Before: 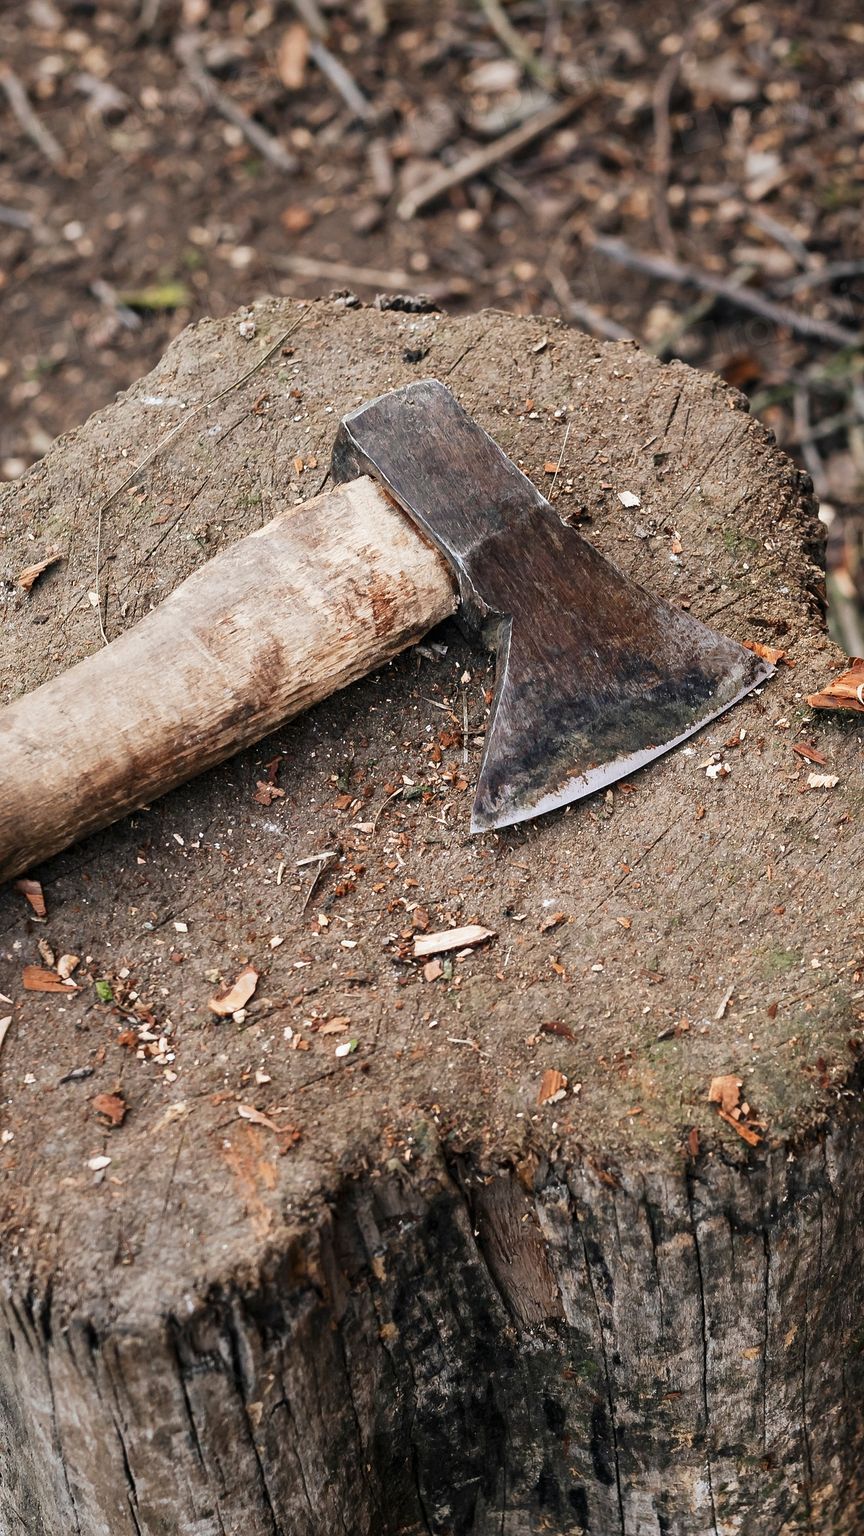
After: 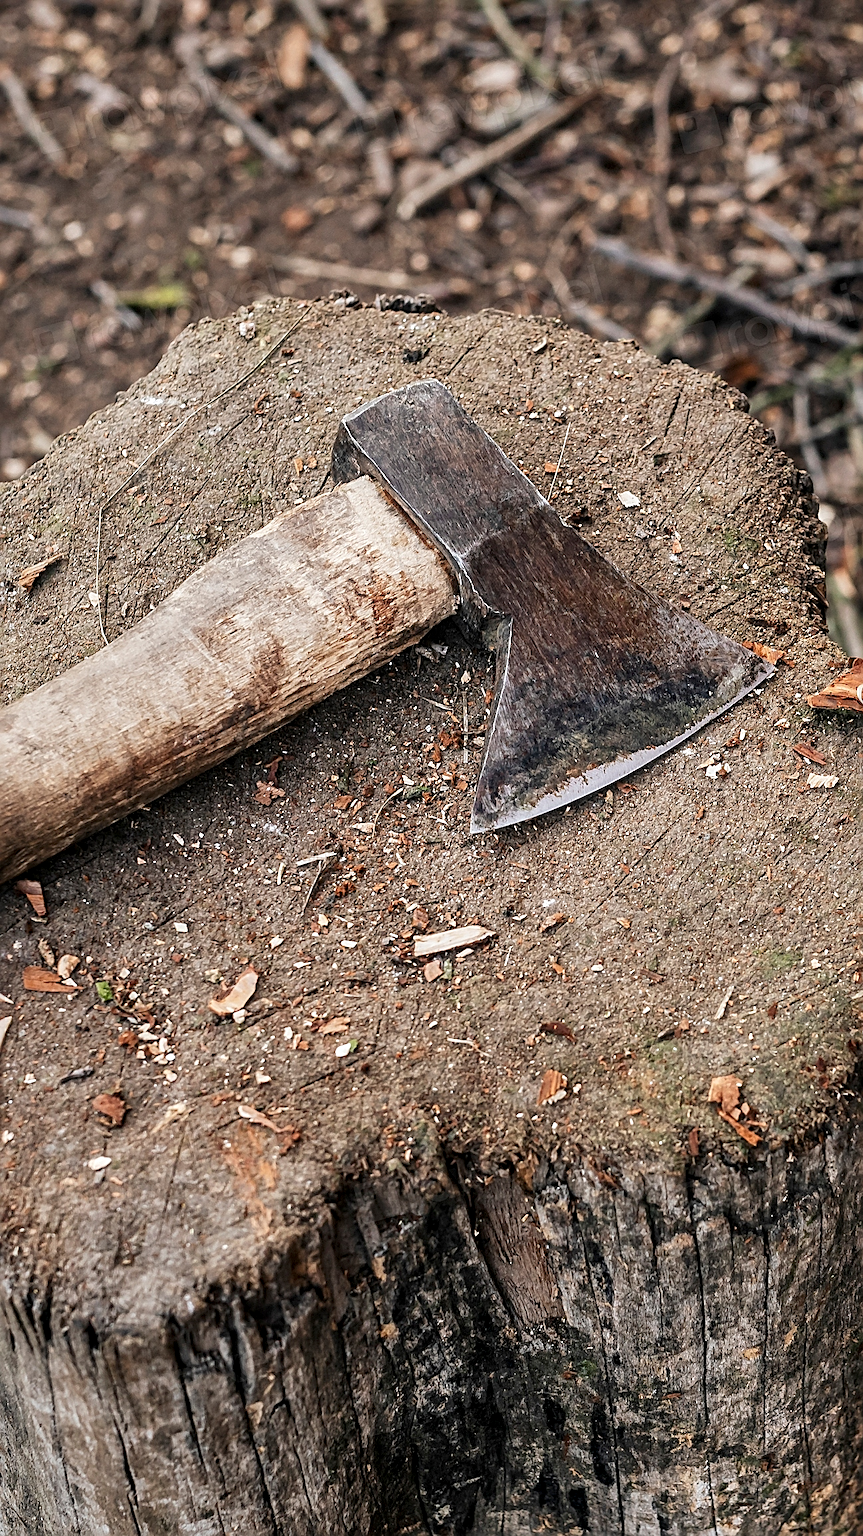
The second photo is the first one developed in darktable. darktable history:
local contrast: on, module defaults
sharpen: radius 2.656, amount 0.667
shadows and highlights: radius 118.51, shadows 41.98, highlights -62.28, highlights color adjustment 49.79%, soften with gaussian
